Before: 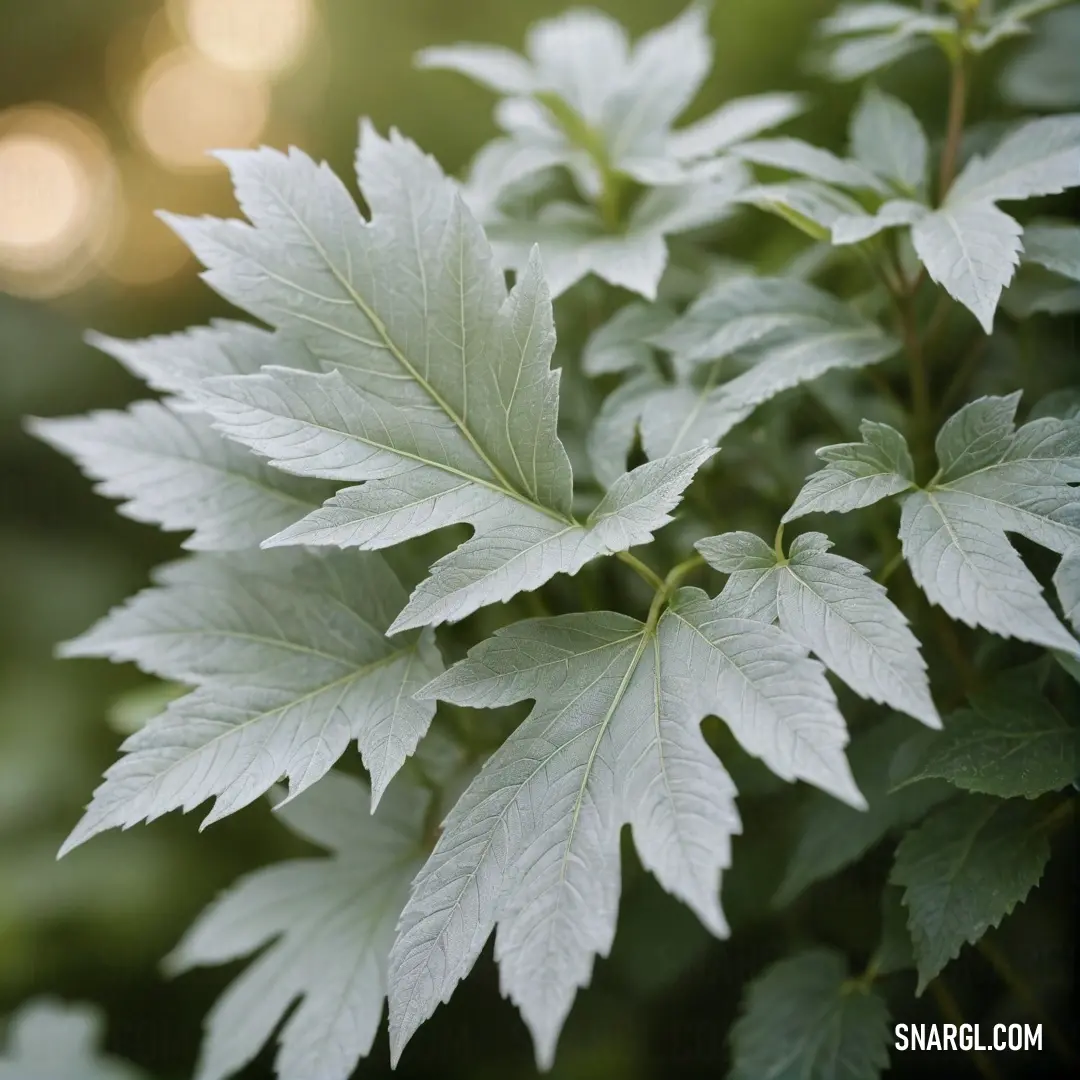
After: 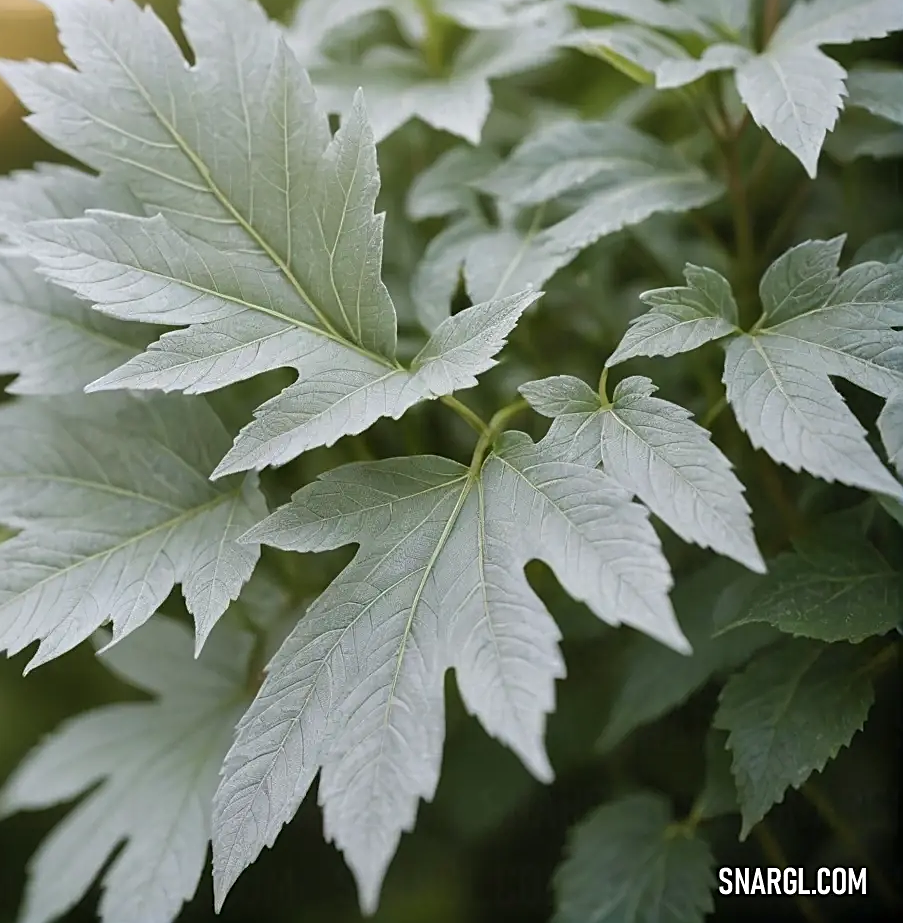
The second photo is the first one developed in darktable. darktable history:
shadows and highlights: shadows 25.83, highlights -24.57
crop: left 16.341%, top 14.484%
sharpen: on, module defaults
